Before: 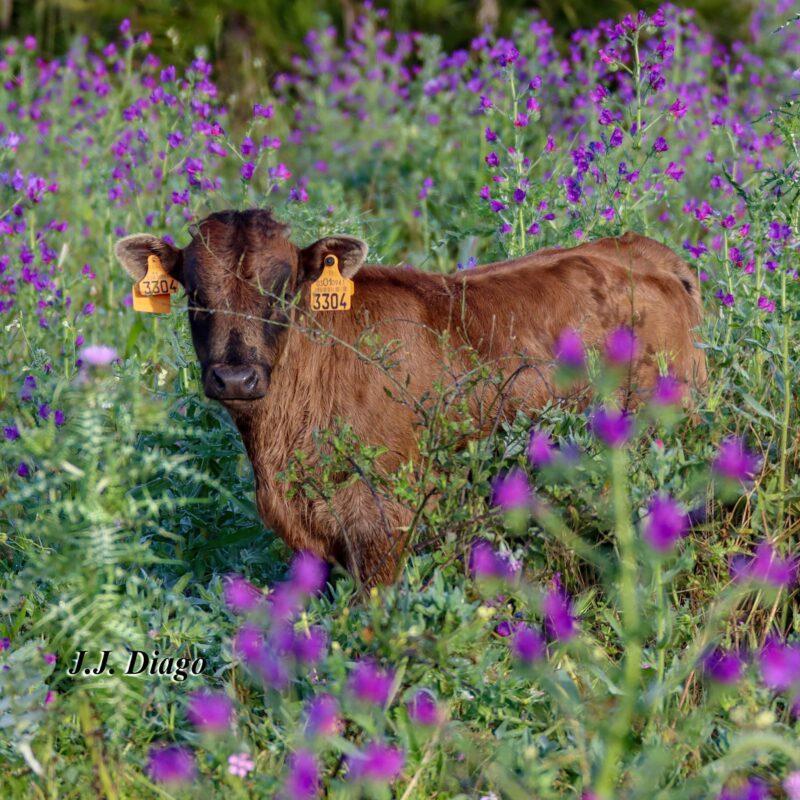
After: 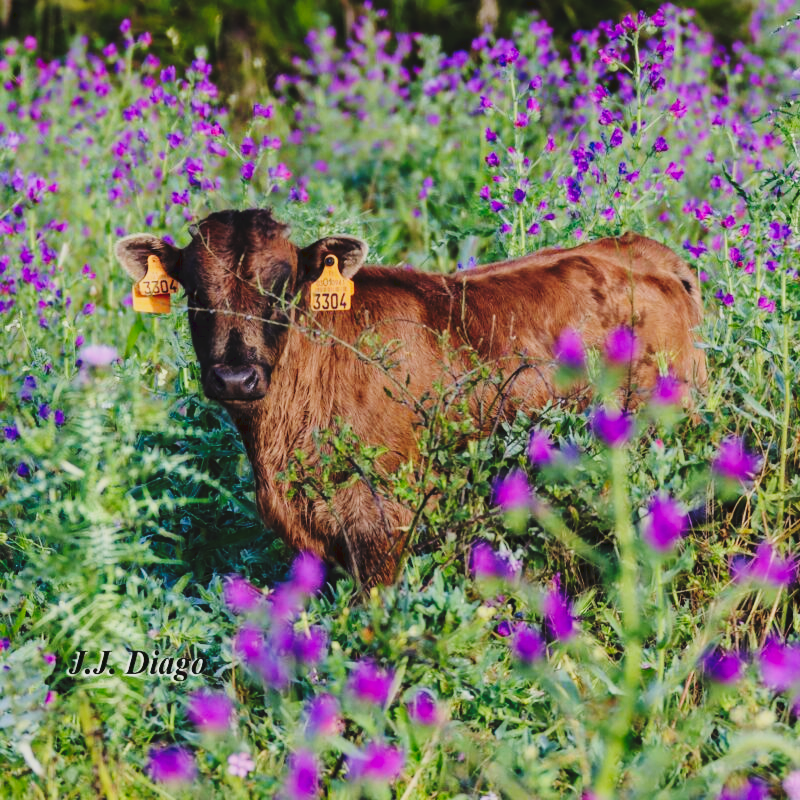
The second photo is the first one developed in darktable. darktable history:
filmic rgb: black relative exposure -7.65 EV, white relative exposure 4.56 EV, hardness 3.61
tone curve: curves: ch0 [(0, 0) (0.003, 0.077) (0.011, 0.079) (0.025, 0.085) (0.044, 0.095) (0.069, 0.109) (0.1, 0.124) (0.136, 0.142) (0.177, 0.169) (0.224, 0.207) (0.277, 0.267) (0.335, 0.347) (0.399, 0.442) (0.468, 0.54) (0.543, 0.635) (0.623, 0.726) (0.709, 0.813) (0.801, 0.882) (0.898, 0.934) (1, 1)], preserve colors none
